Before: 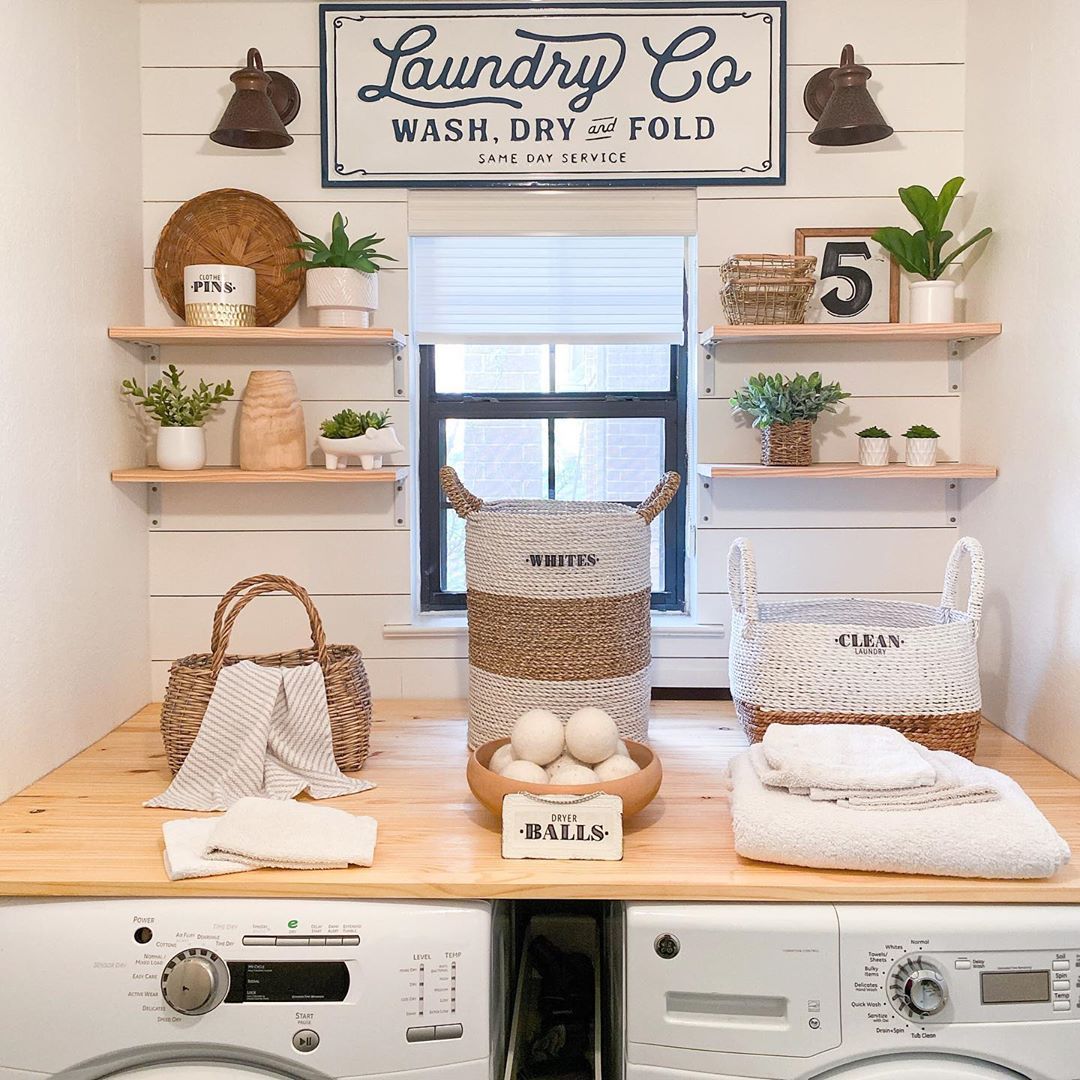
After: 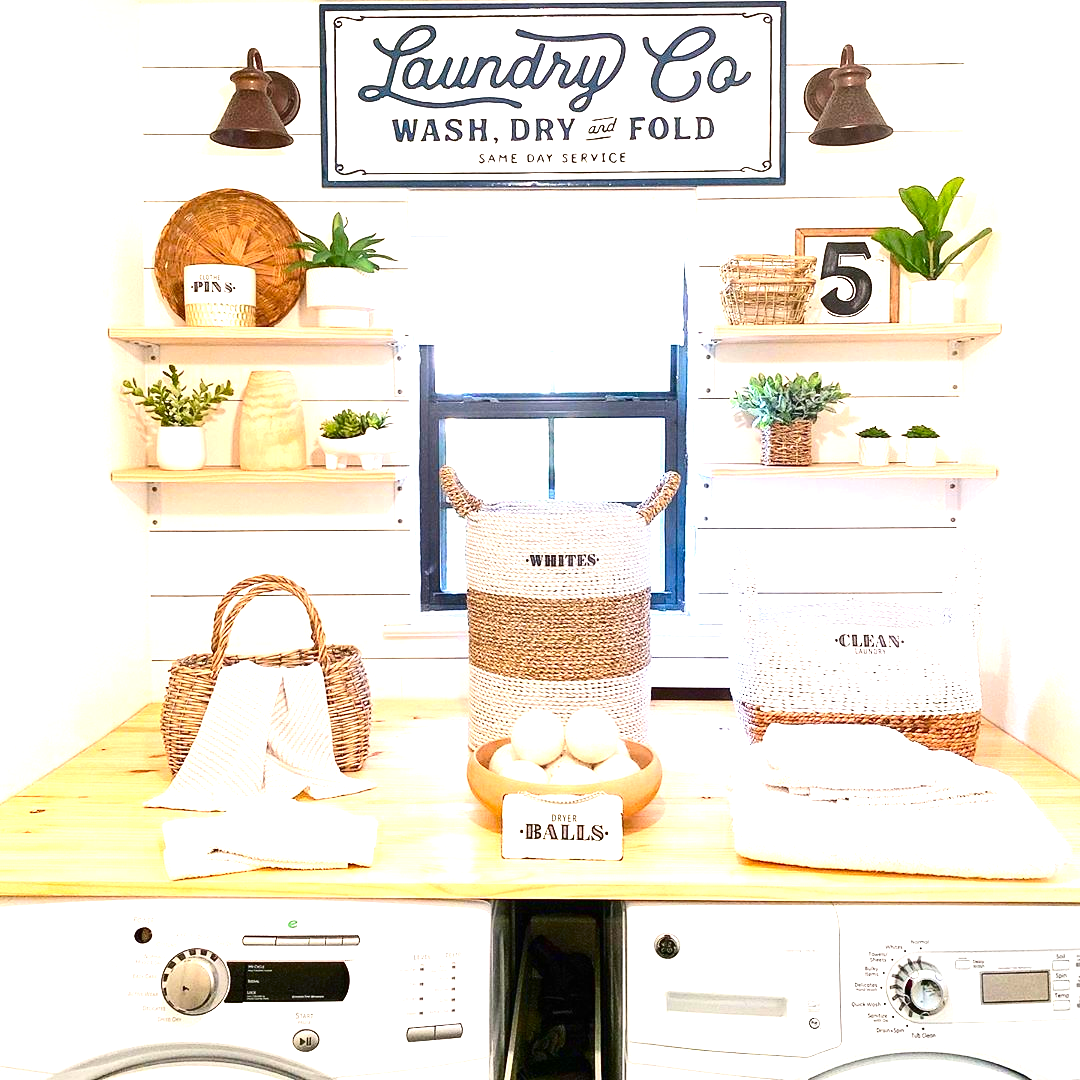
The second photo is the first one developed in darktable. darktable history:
exposure: black level correction 0, exposure 1.386 EV, compensate highlight preservation false
contrast brightness saturation: contrast 0.211, brightness -0.105, saturation 0.212
